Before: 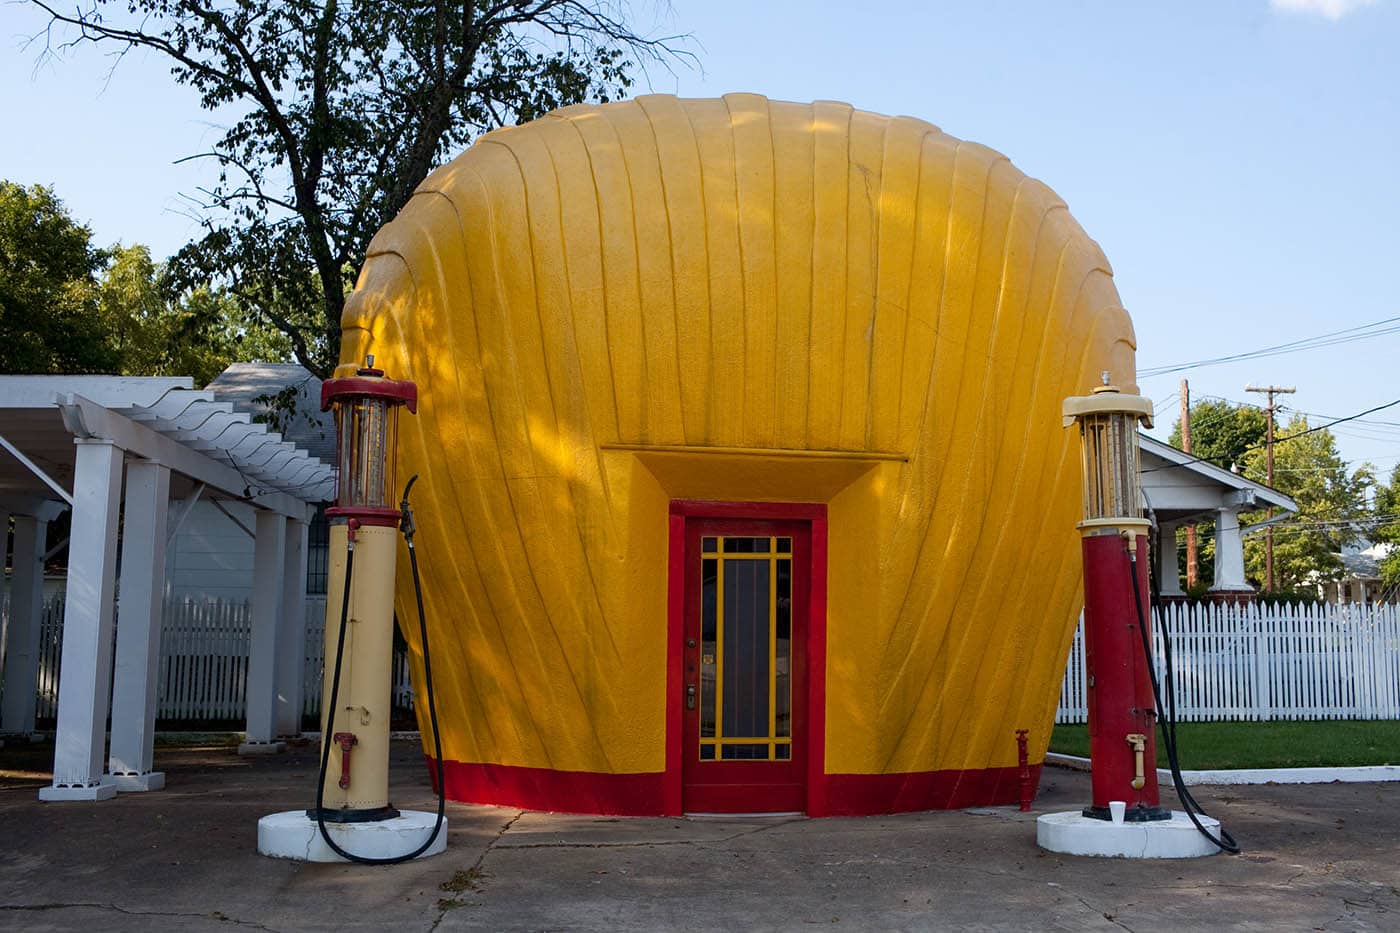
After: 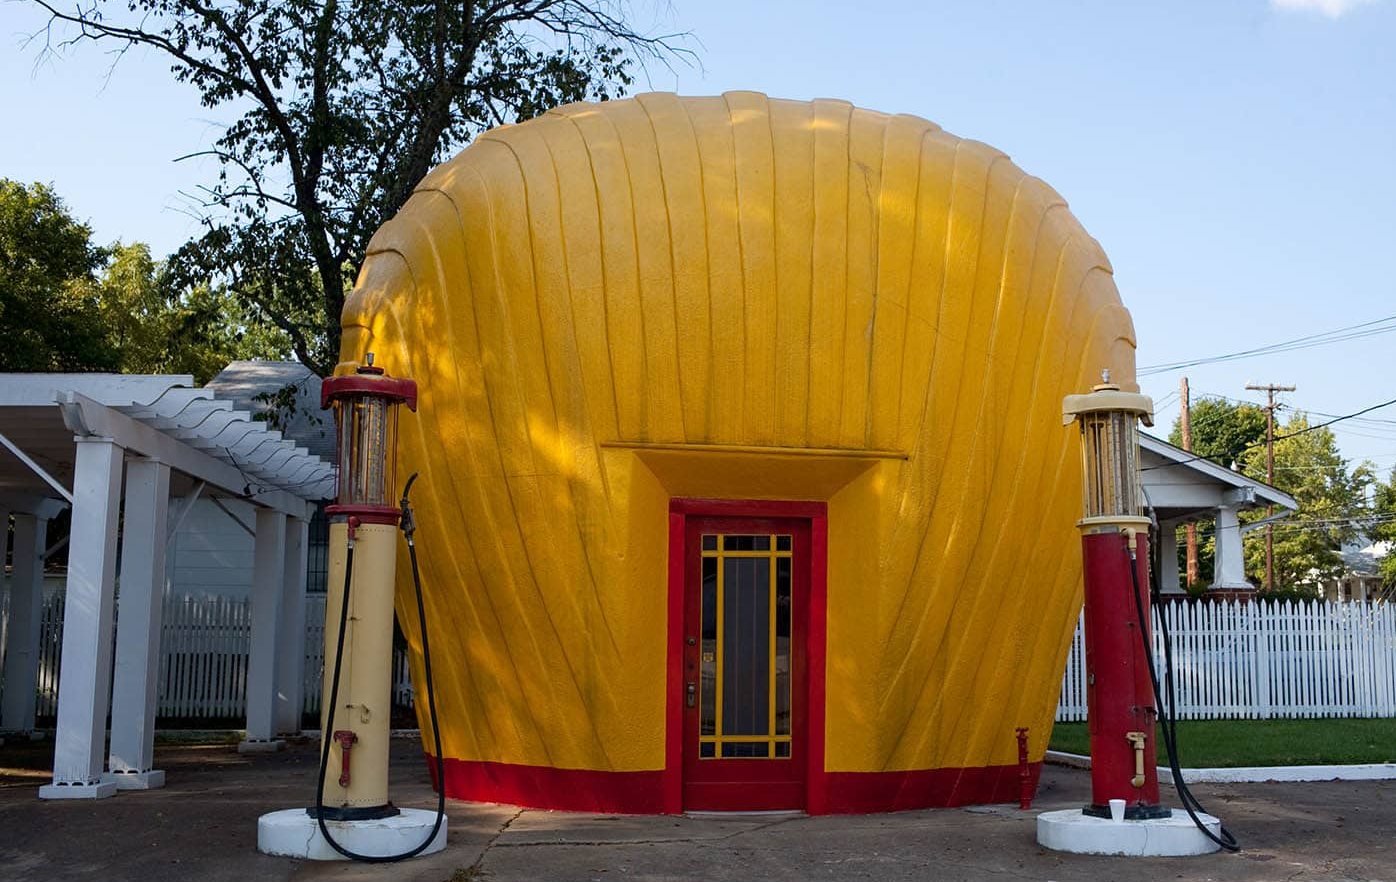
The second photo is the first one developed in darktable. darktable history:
crop: top 0.261%, right 0.264%, bottom 5.078%
tone equalizer: on, module defaults
